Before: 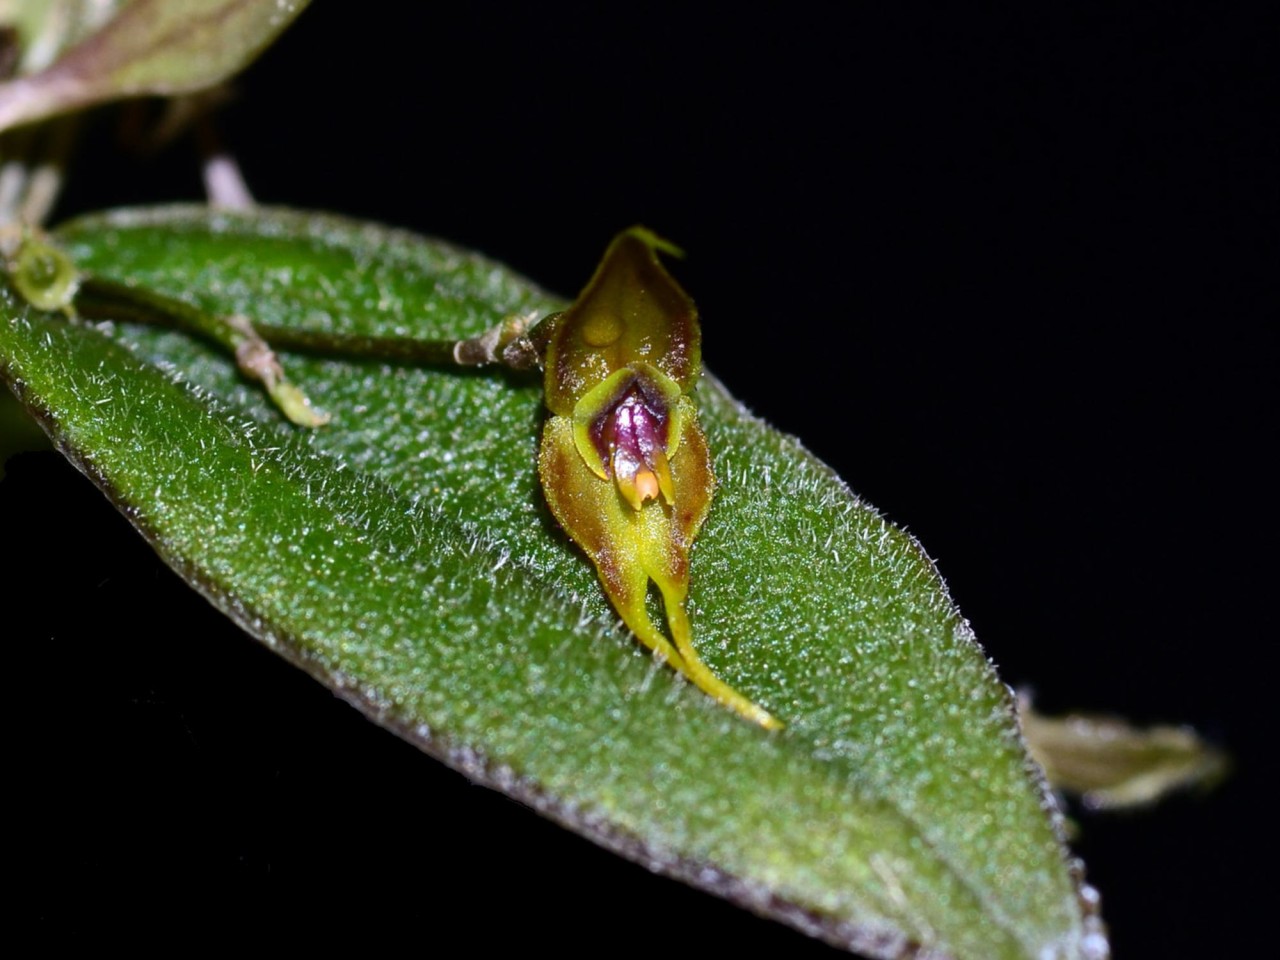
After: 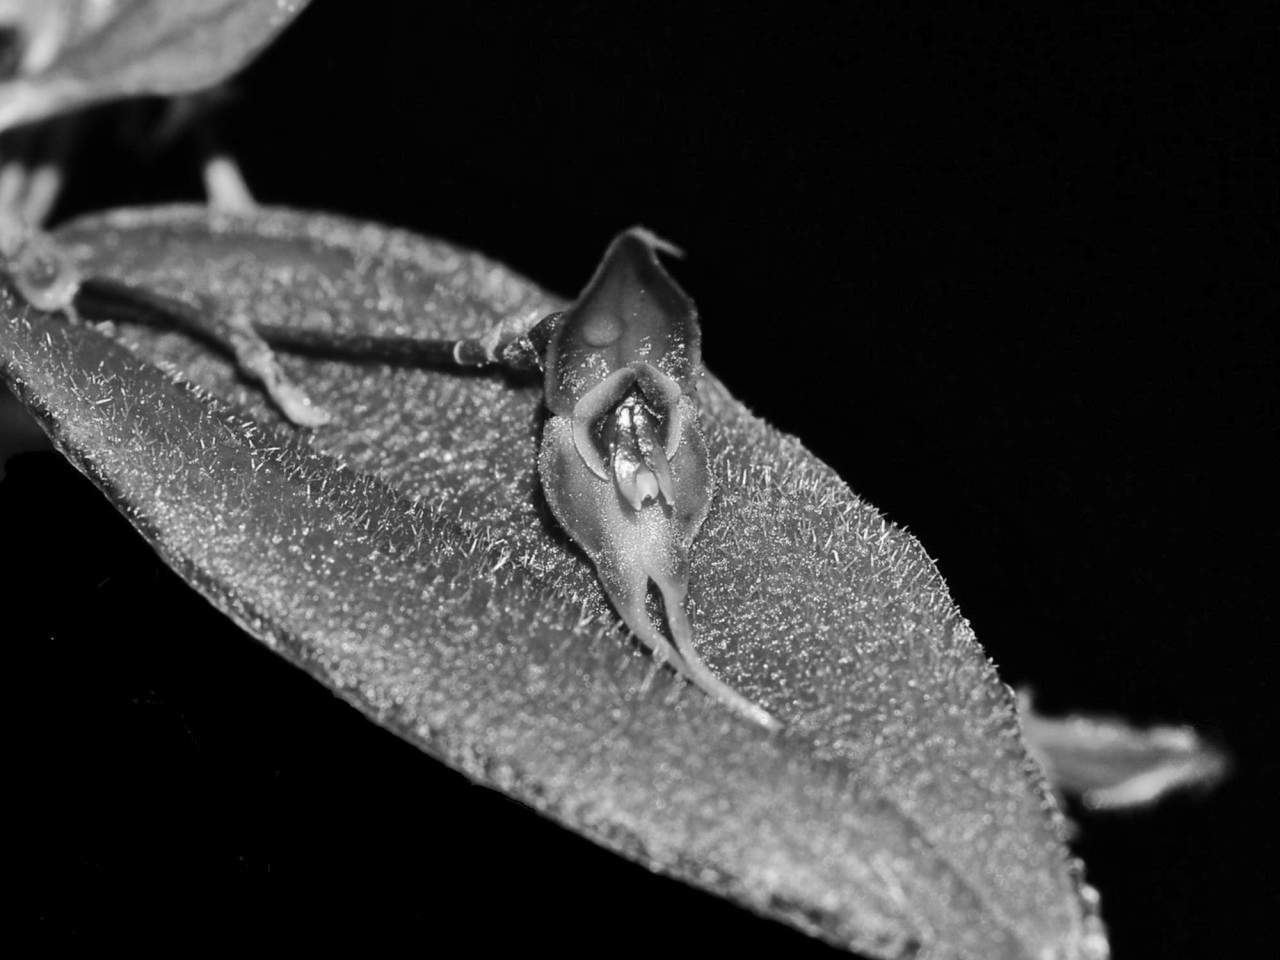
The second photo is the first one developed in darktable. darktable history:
color correction: highlights a* 4.02, highlights b* 4.98, shadows a* -7.55, shadows b* 4.98
monochrome: on, module defaults
shadows and highlights: low approximation 0.01, soften with gaussian
